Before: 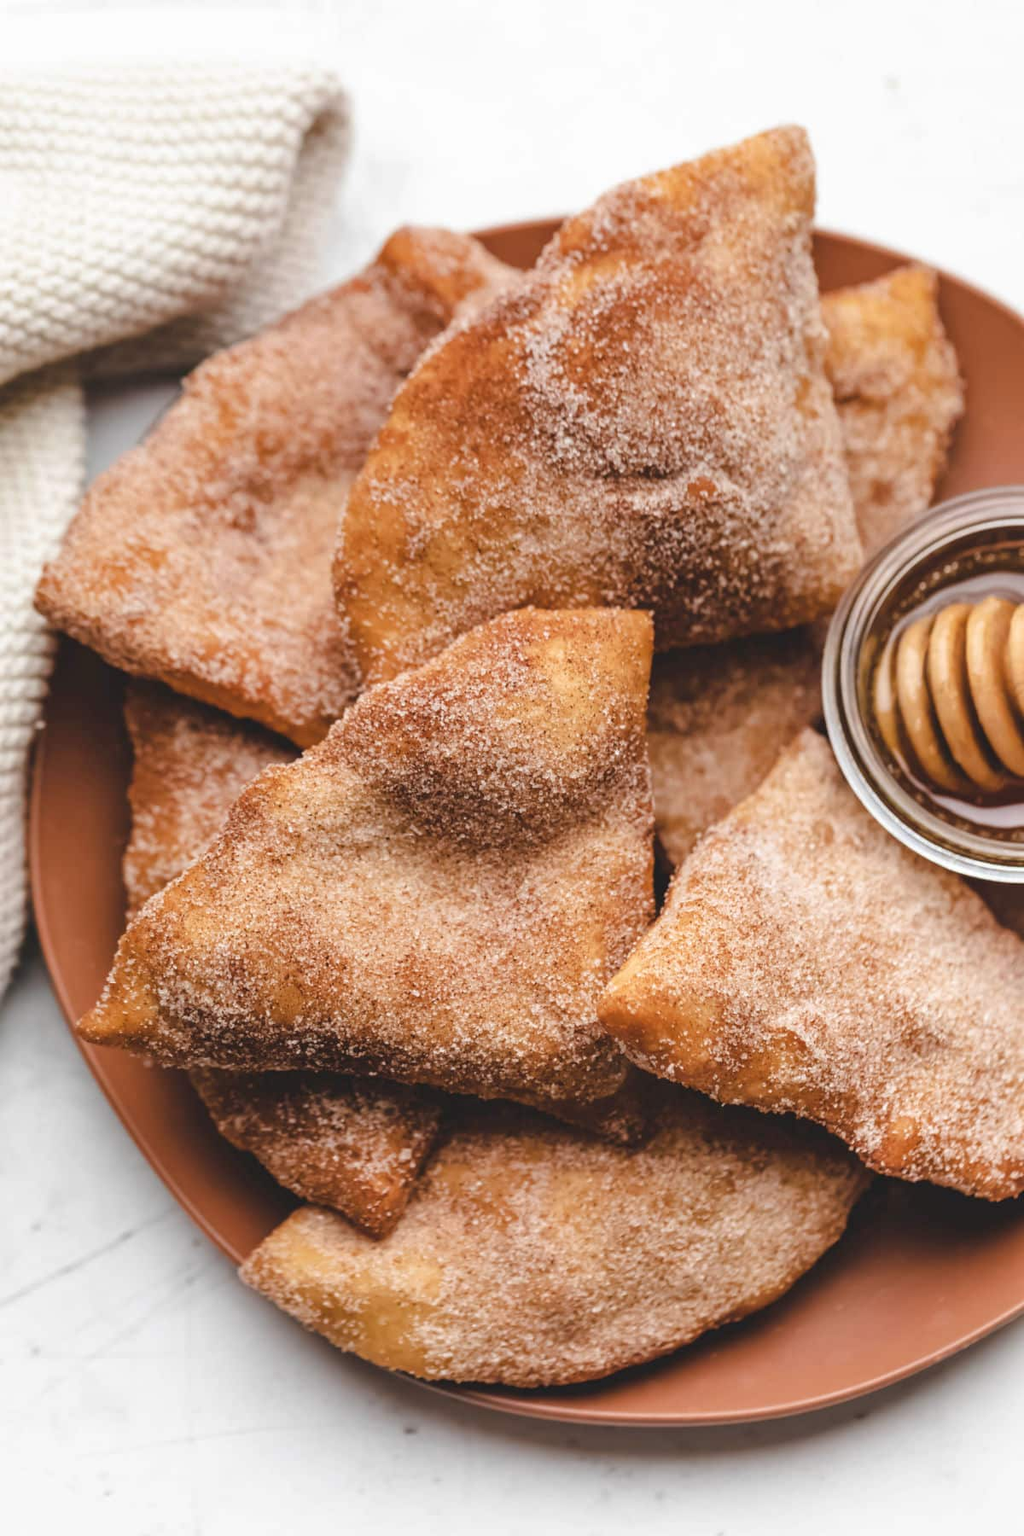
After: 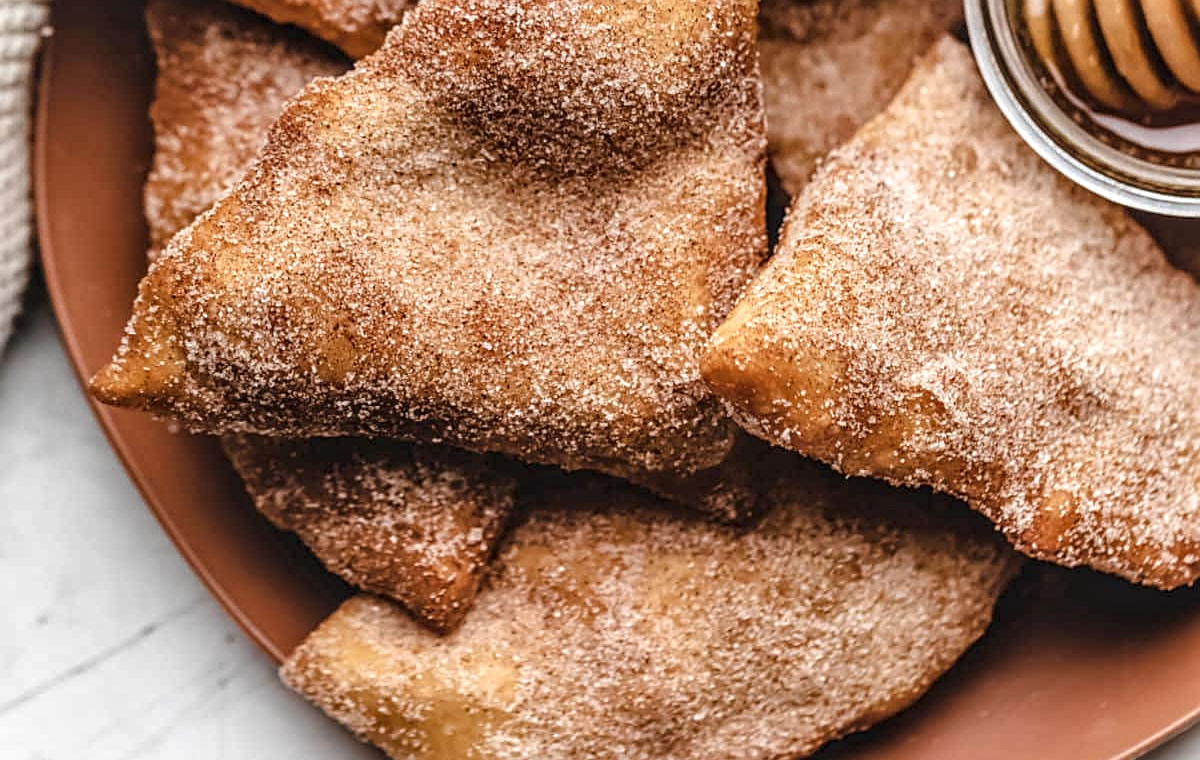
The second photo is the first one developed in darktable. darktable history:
crop: top 45.489%, bottom 12.238%
local contrast: highlights 20%, detail 150%
sharpen: on, module defaults
